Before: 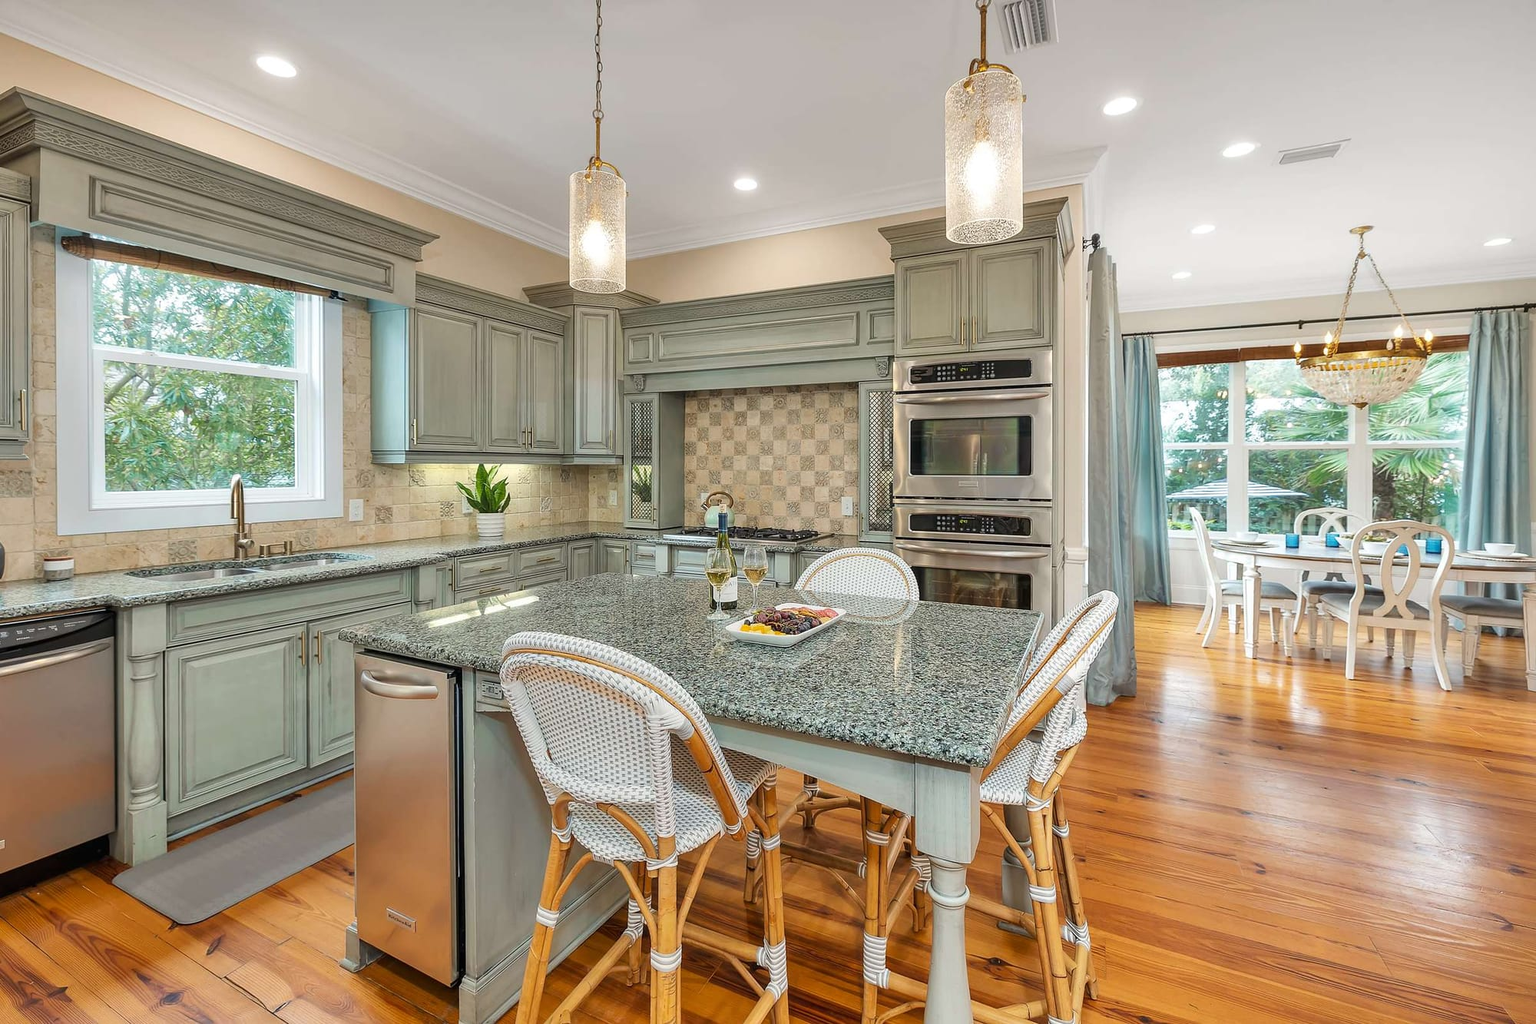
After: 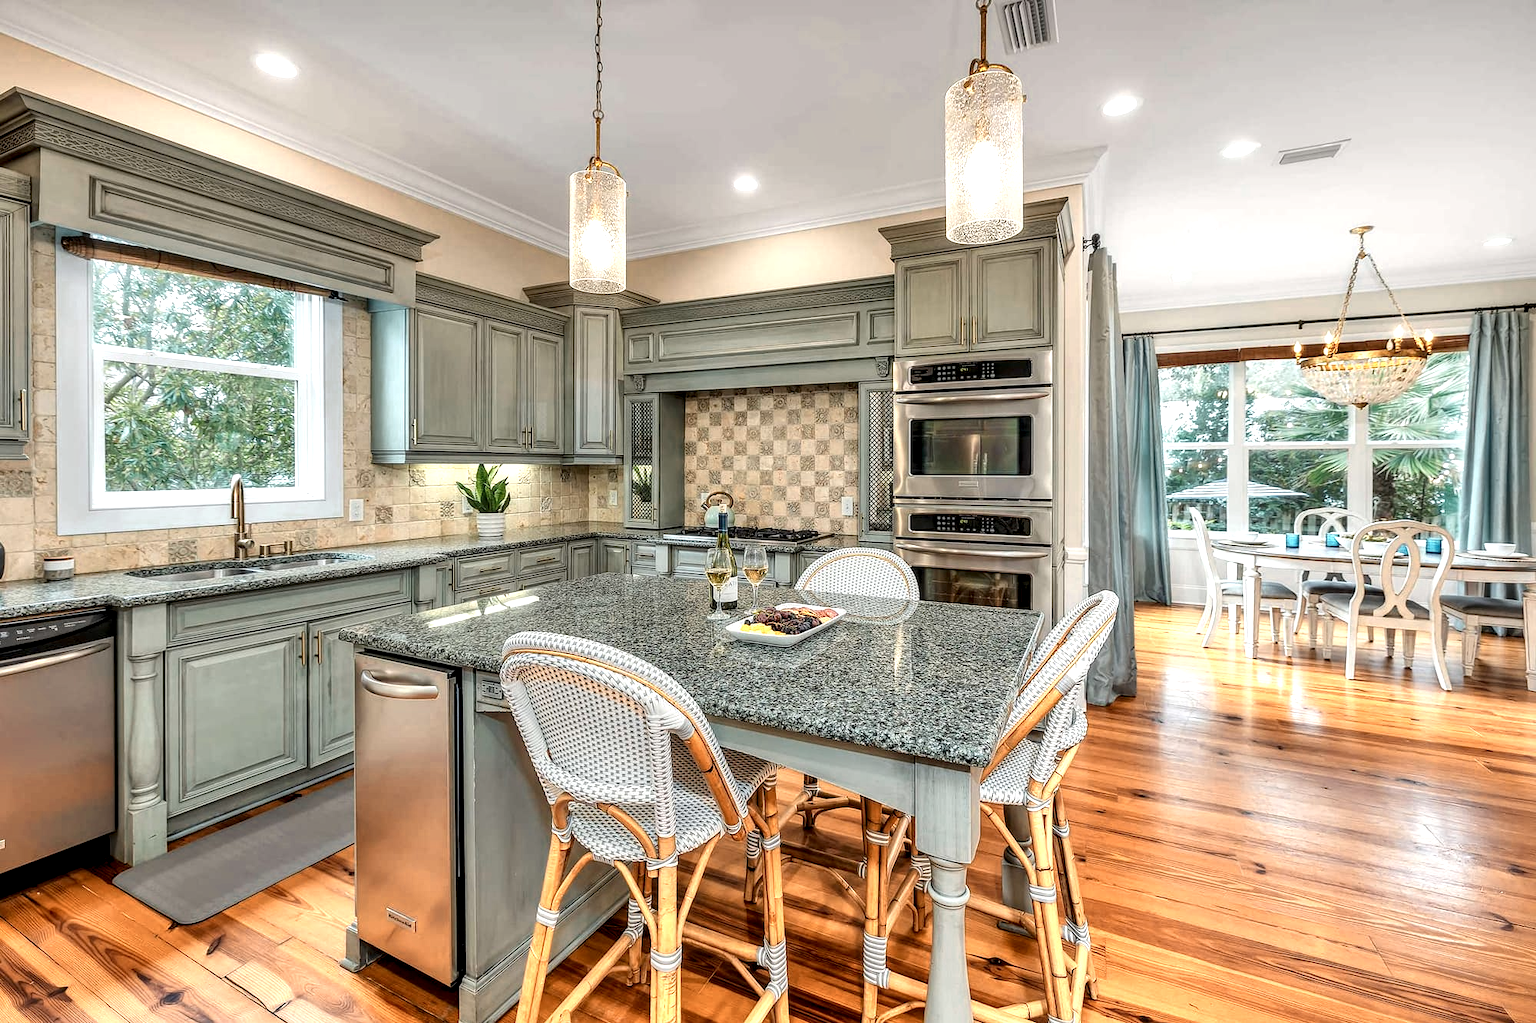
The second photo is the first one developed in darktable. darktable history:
local contrast: highlights 60%, shadows 60%, detail 160%
color zones: curves: ch0 [(0.018, 0.548) (0.197, 0.654) (0.425, 0.447) (0.605, 0.658) (0.732, 0.579)]; ch1 [(0.105, 0.531) (0.224, 0.531) (0.386, 0.39) (0.618, 0.456) (0.732, 0.456) (0.956, 0.421)]; ch2 [(0.039, 0.583) (0.215, 0.465) (0.399, 0.544) (0.465, 0.548) (0.614, 0.447) (0.724, 0.43) (0.882, 0.623) (0.956, 0.632)]
